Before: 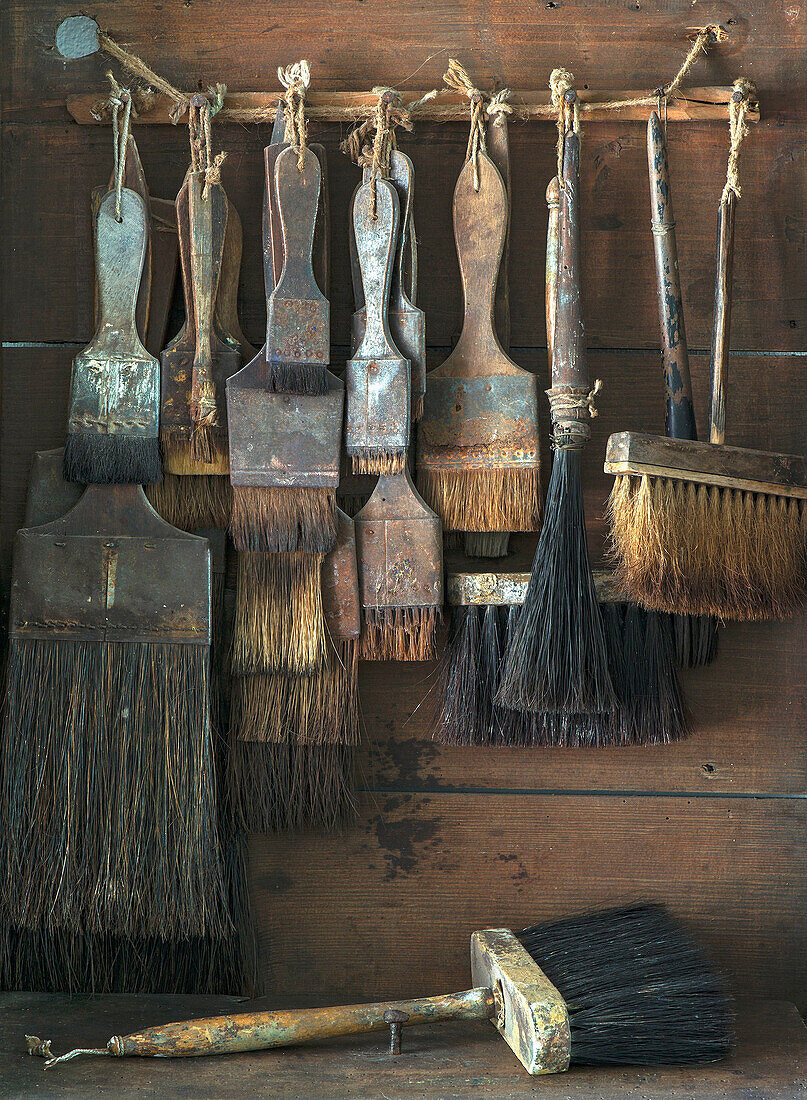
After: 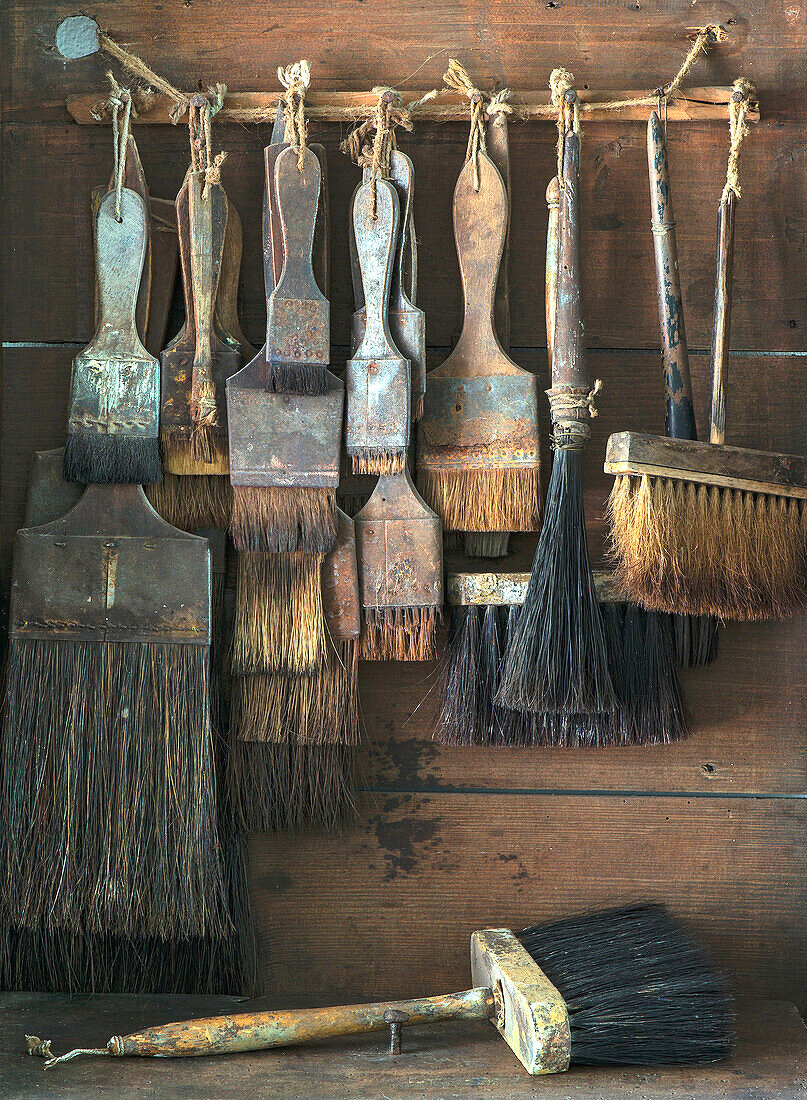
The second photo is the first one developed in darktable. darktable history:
tone equalizer: on, module defaults
contrast brightness saturation: contrast 0.2, brightness 0.153, saturation 0.142
